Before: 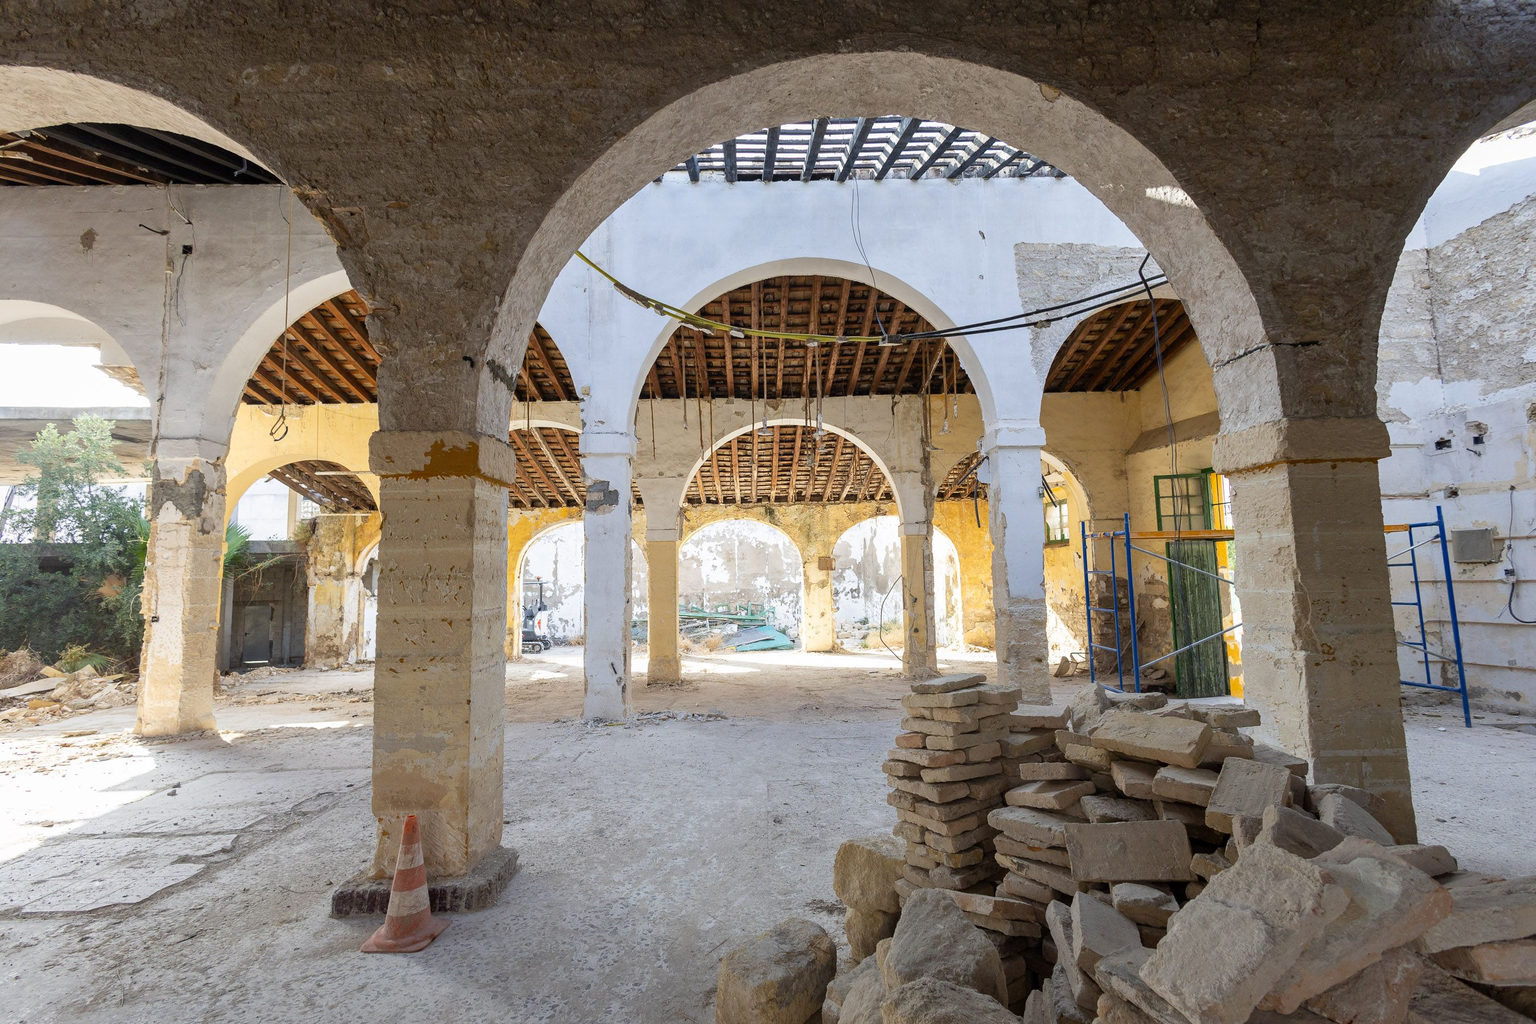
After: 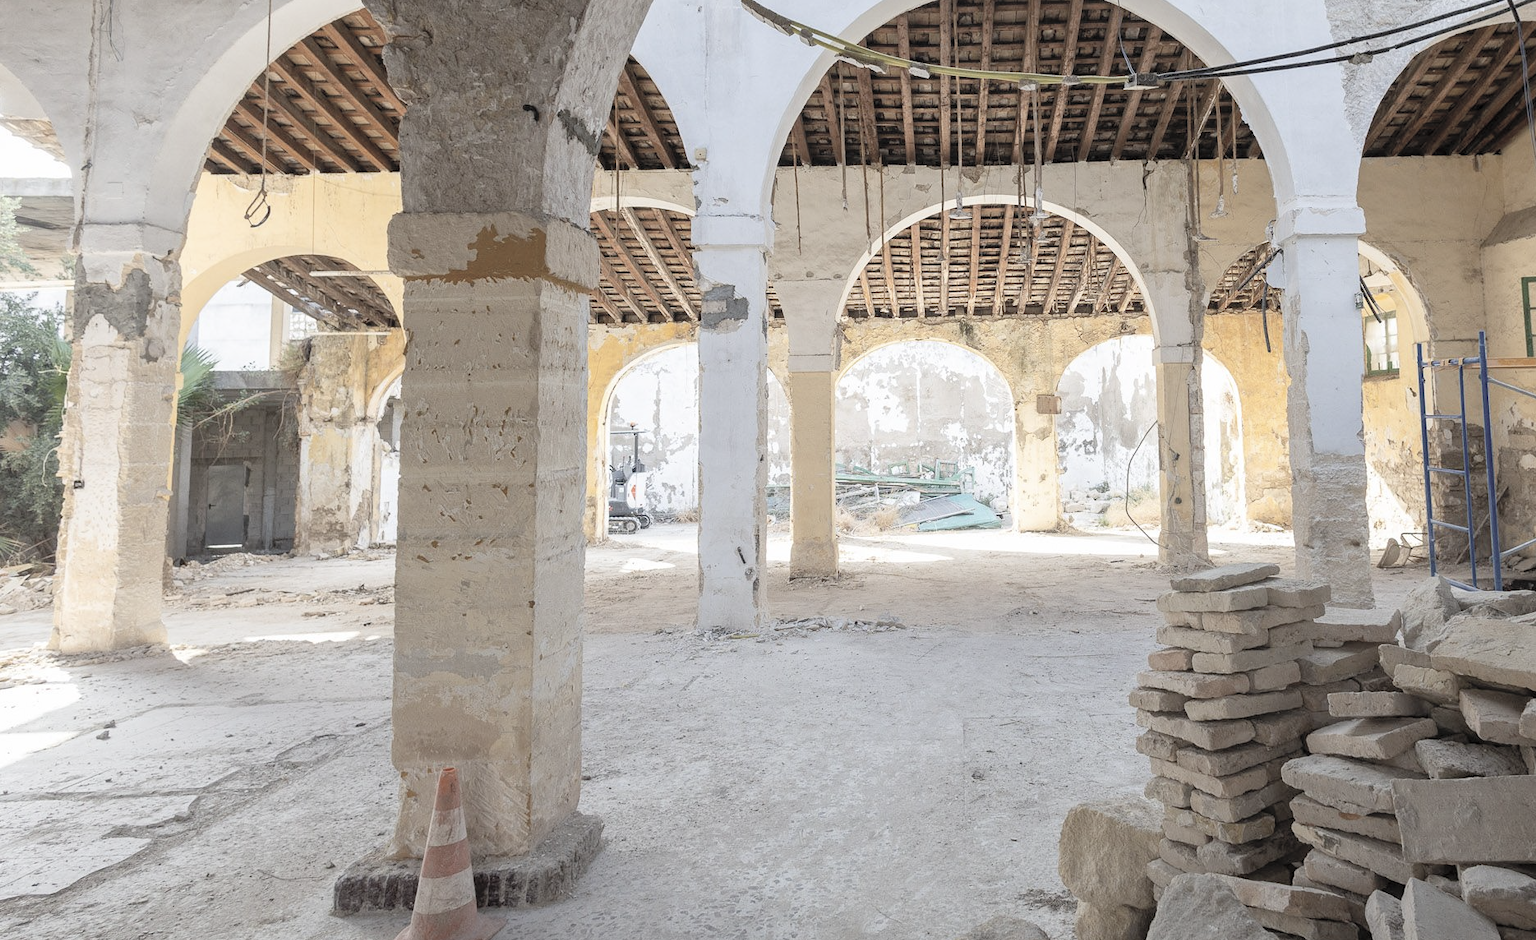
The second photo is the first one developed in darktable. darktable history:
crop: left 6.585%, top 27.758%, right 24.17%, bottom 8.616%
contrast brightness saturation: brightness 0.187, saturation -0.482
